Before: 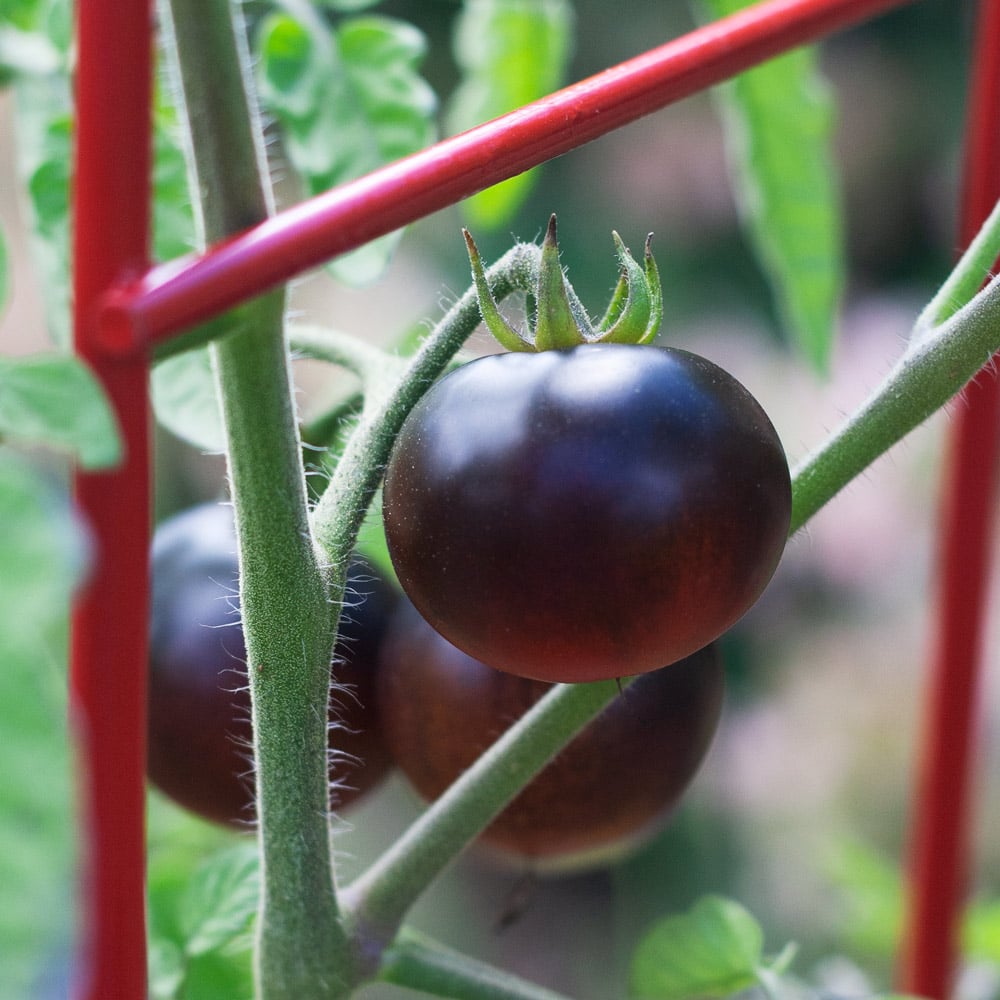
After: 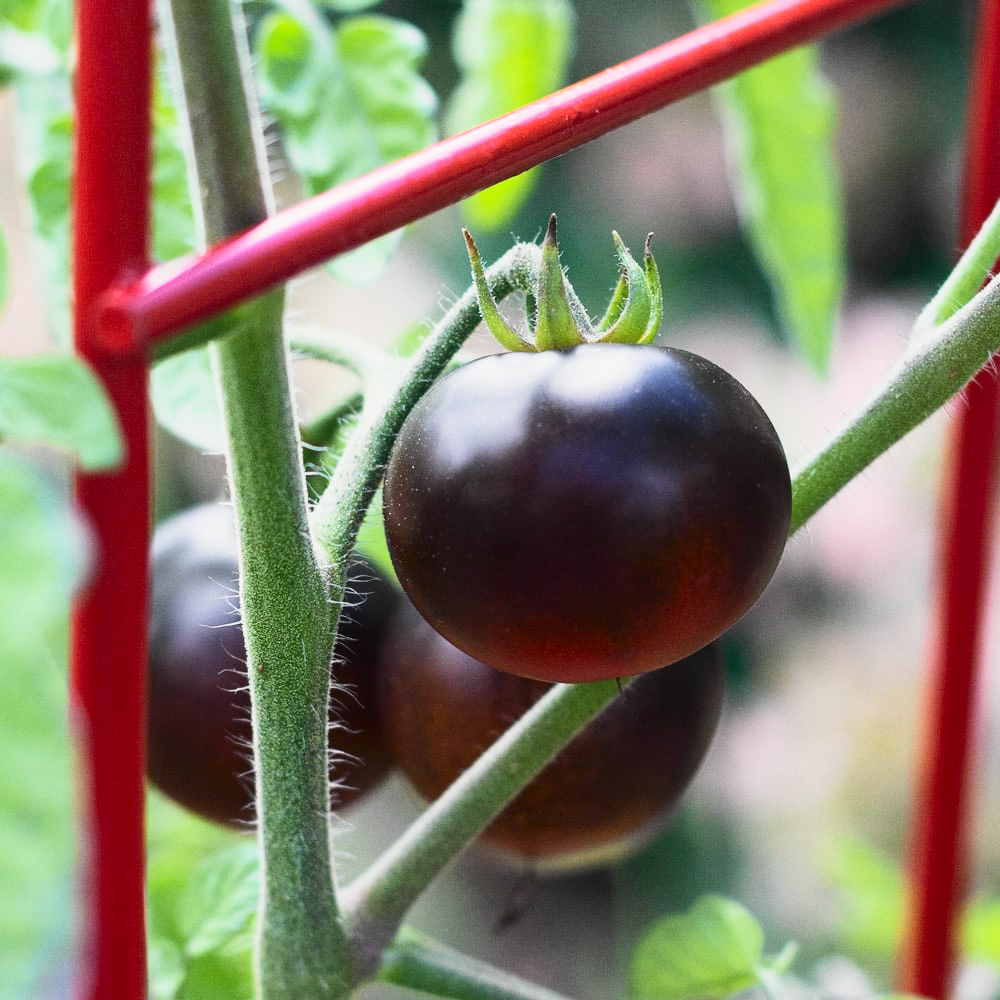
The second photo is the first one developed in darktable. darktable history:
tone curve: curves: ch0 [(0, 0.008) (0.107, 0.083) (0.283, 0.287) (0.429, 0.51) (0.607, 0.739) (0.789, 0.893) (0.998, 0.978)]; ch1 [(0, 0) (0.323, 0.339) (0.438, 0.427) (0.478, 0.484) (0.502, 0.502) (0.527, 0.525) (0.571, 0.579) (0.608, 0.629) (0.669, 0.704) (0.859, 0.899) (1, 1)]; ch2 [(0, 0) (0.33, 0.347) (0.421, 0.456) (0.473, 0.498) (0.502, 0.504) (0.522, 0.524) (0.549, 0.567) (0.593, 0.626) (0.676, 0.724) (1, 1)], color space Lab, independent channels, preserve colors none
grain: coarseness 0.09 ISO, strength 10%
